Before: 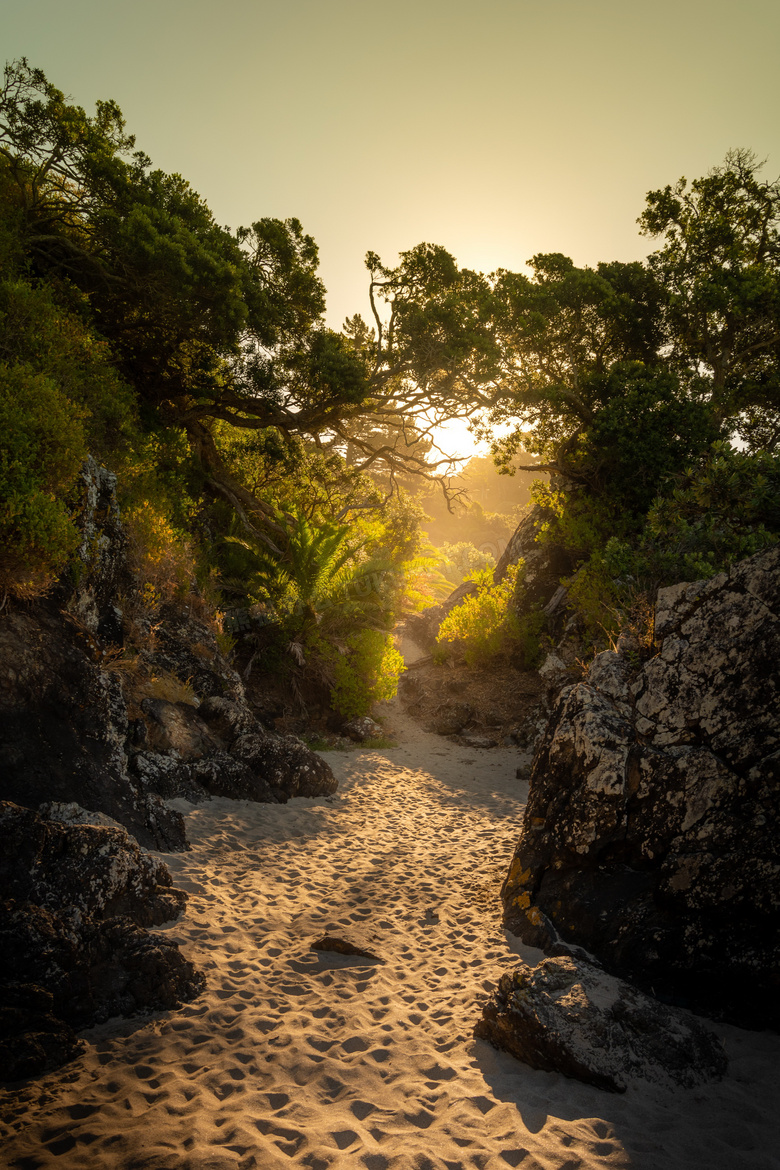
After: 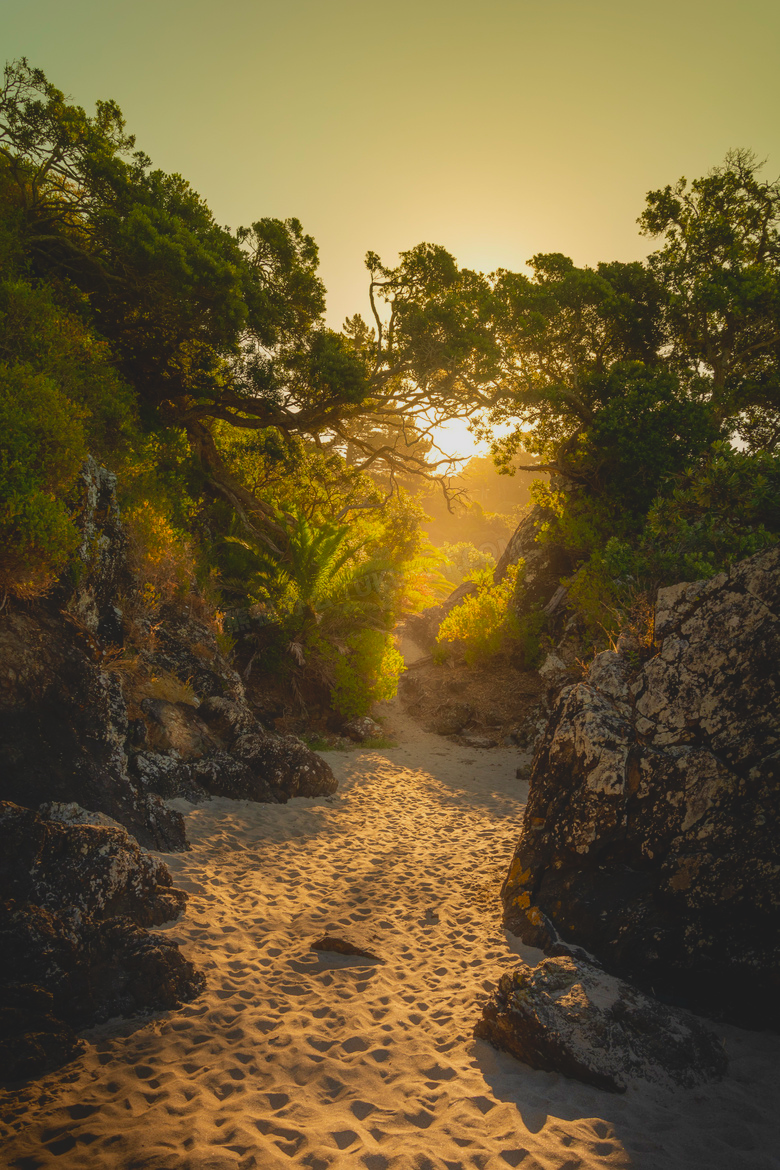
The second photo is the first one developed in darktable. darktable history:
velvia: on, module defaults
contrast brightness saturation: contrast -0.206, saturation 0.189
